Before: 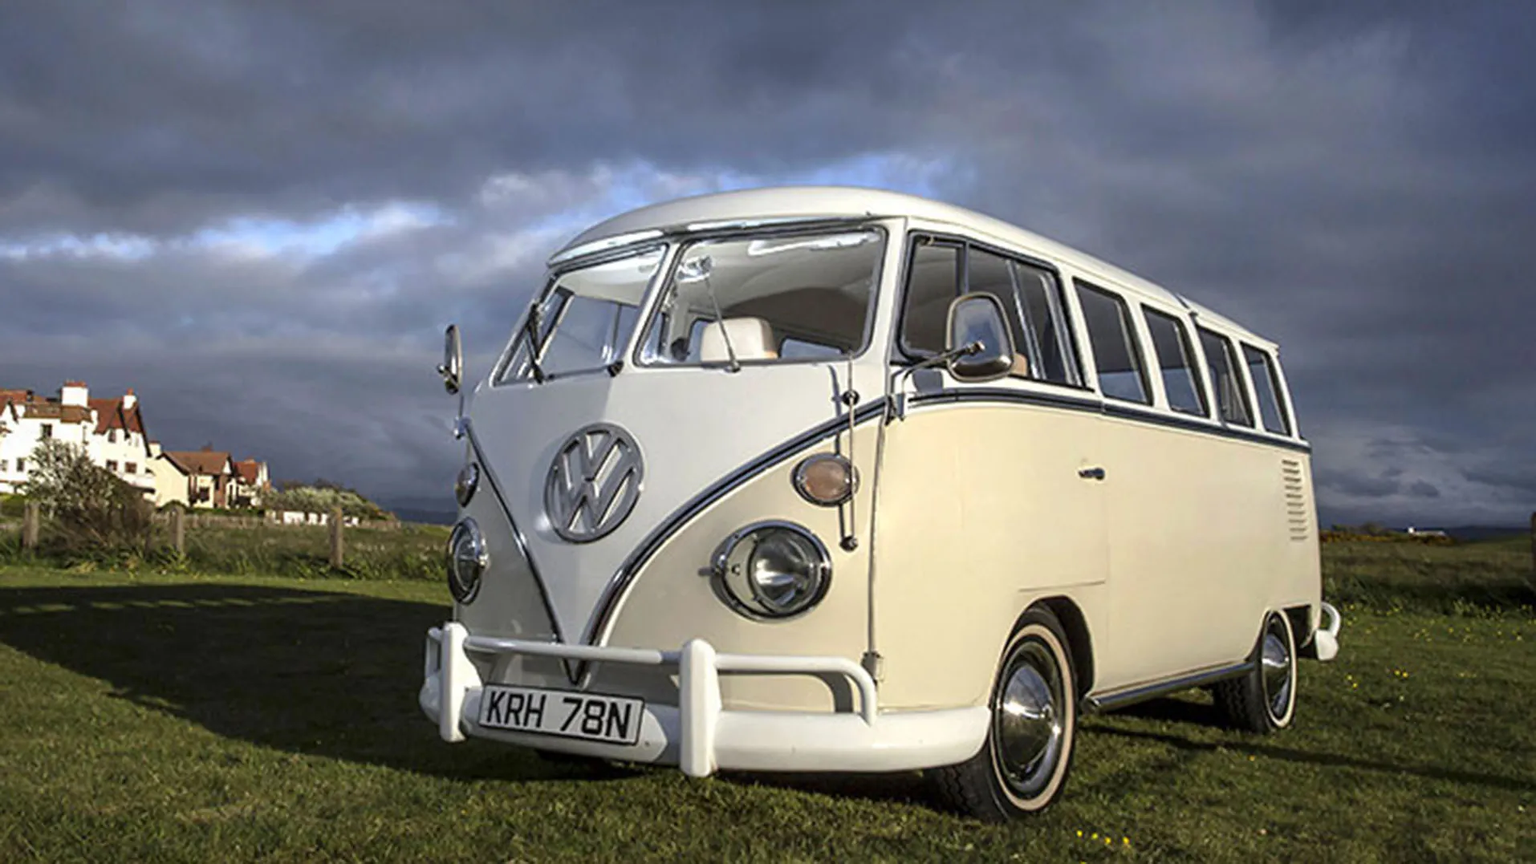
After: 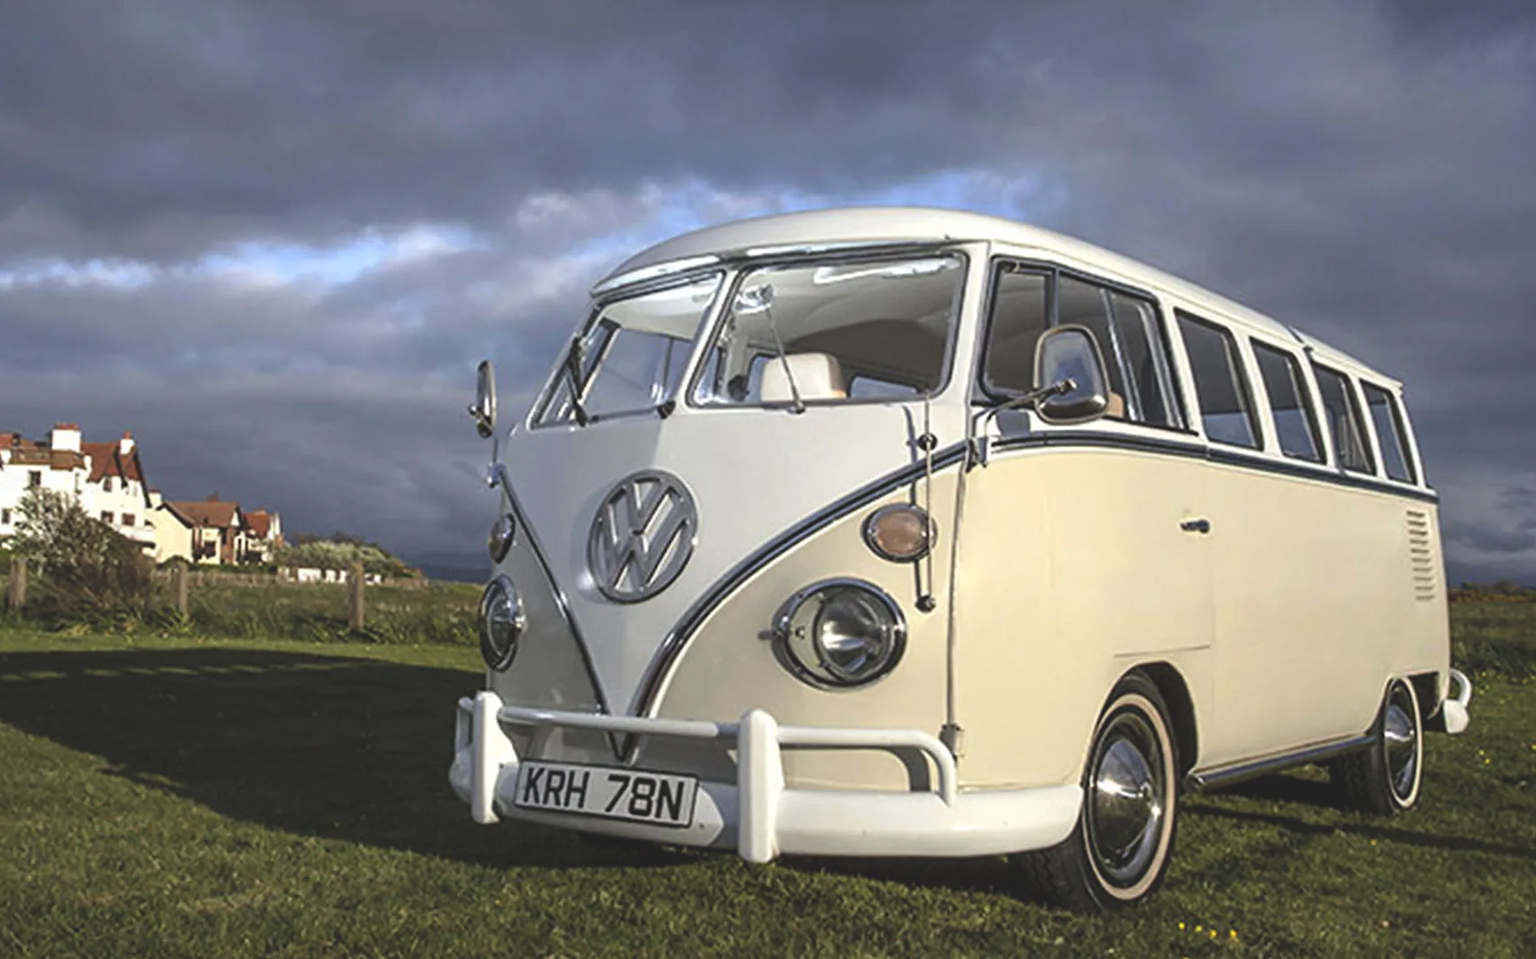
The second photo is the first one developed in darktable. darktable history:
exposure: black level correction -0.015, compensate highlight preservation false
crop and rotate: left 1.088%, right 8.807%
tone equalizer: on, module defaults
